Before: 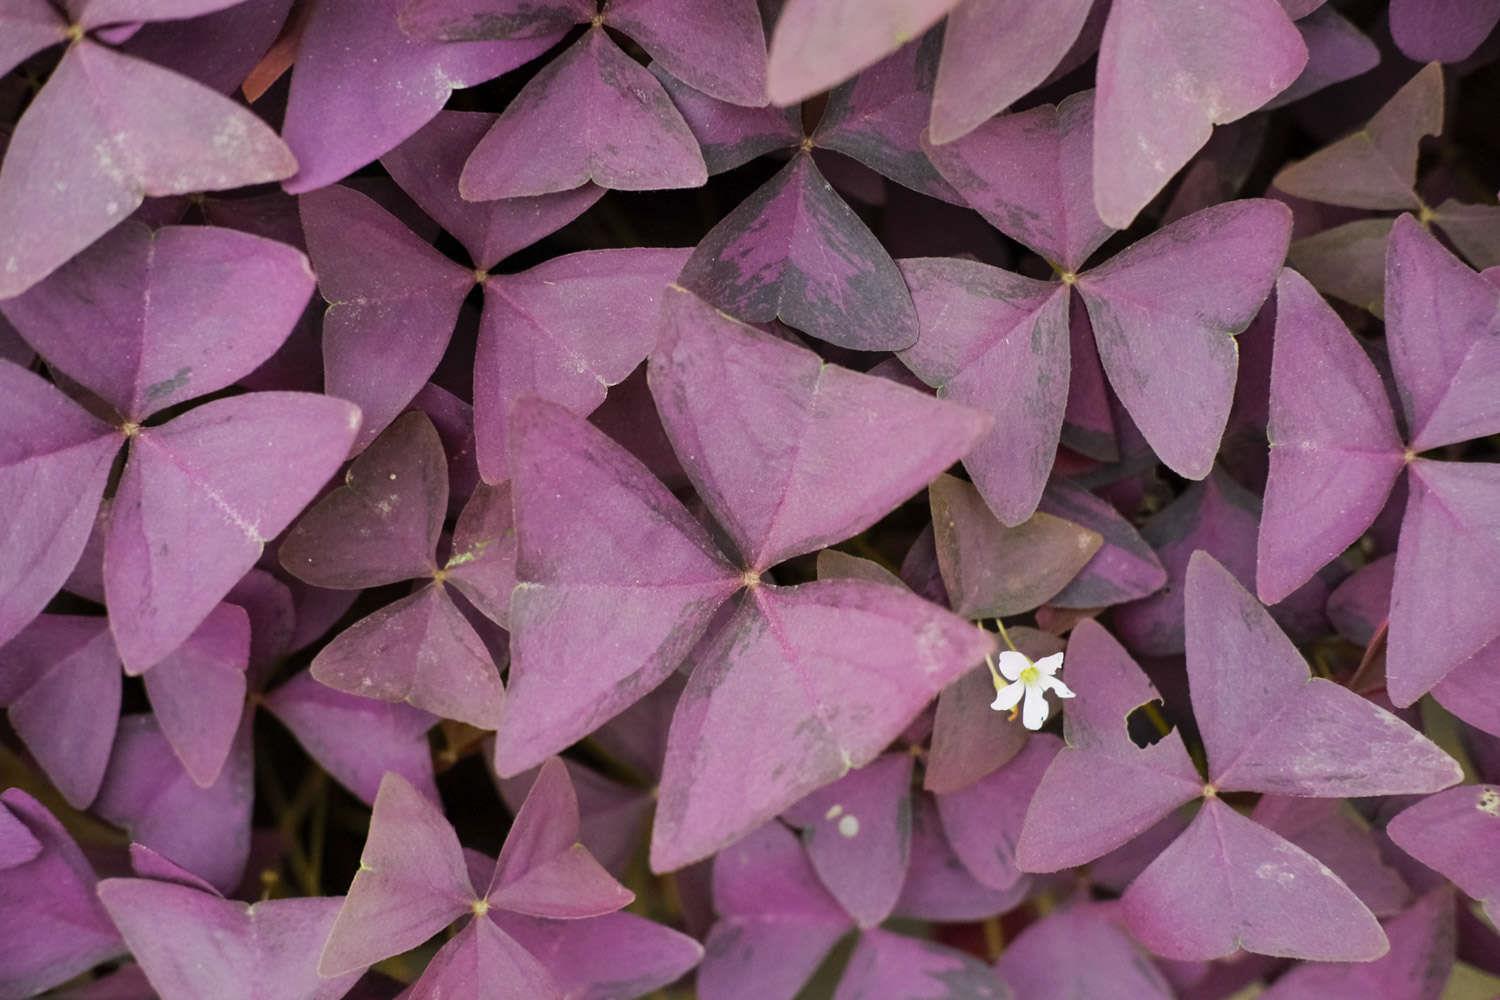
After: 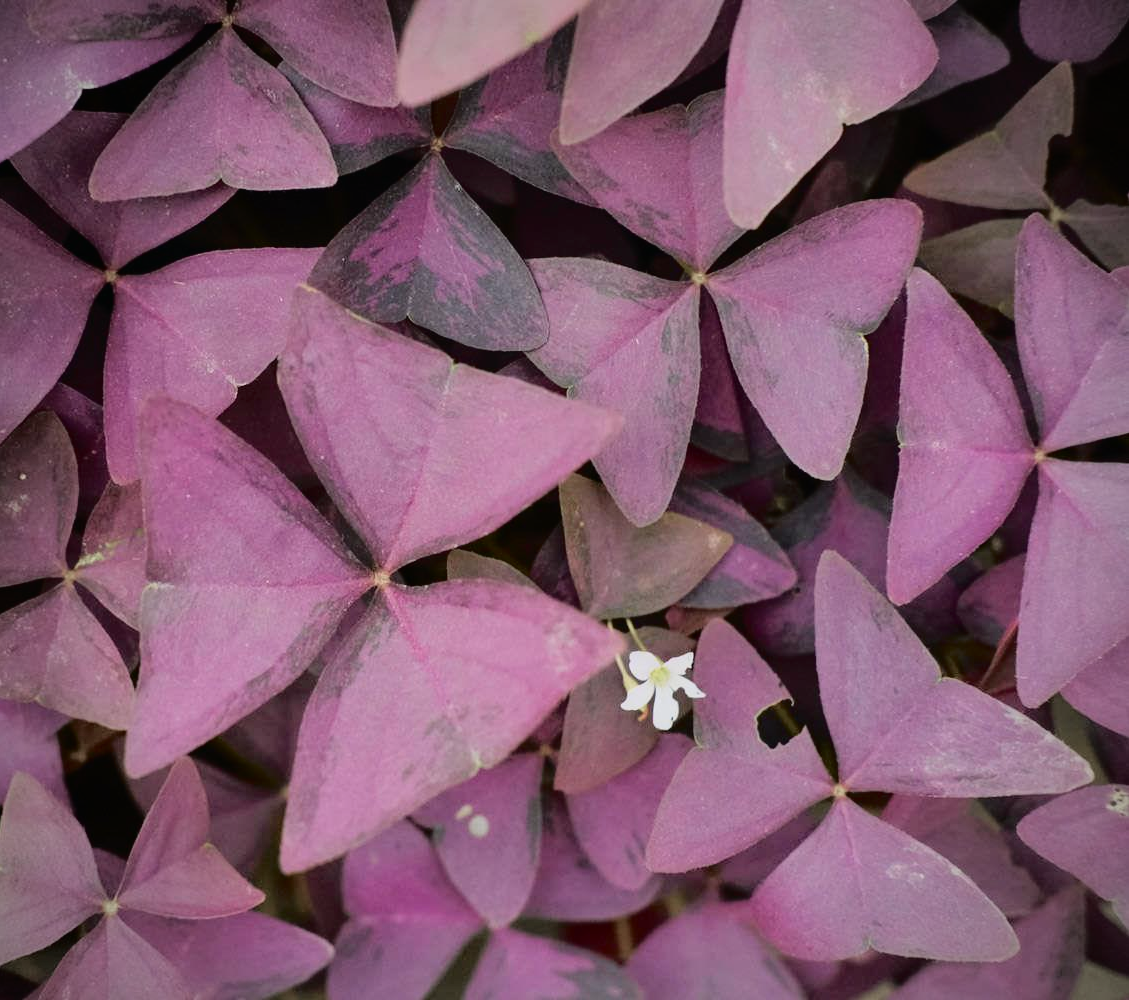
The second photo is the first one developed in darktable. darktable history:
crop and rotate: left 24.721%
tone curve: curves: ch0 [(0, 0.009) (0.105, 0.054) (0.195, 0.132) (0.289, 0.278) (0.384, 0.391) (0.513, 0.53) (0.66, 0.667) (0.895, 0.863) (1, 0.919)]; ch1 [(0, 0) (0.161, 0.092) (0.35, 0.33) (0.403, 0.395) (0.456, 0.469) (0.502, 0.499) (0.519, 0.514) (0.576, 0.584) (0.642, 0.658) (0.701, 0.742) (1, 0.942)]; ch2 [(0, 0) (0.371, 0.362) (0.437, 0.437) (0.501, 0.5) (0.53, 0.528) (0.569, 0.564) (0.619, 0.58) (0.883, 0.752) (1, 0.929)], color space Lab, independent channels, preserve colors none
vignetting: fall-off radius 61.25%
